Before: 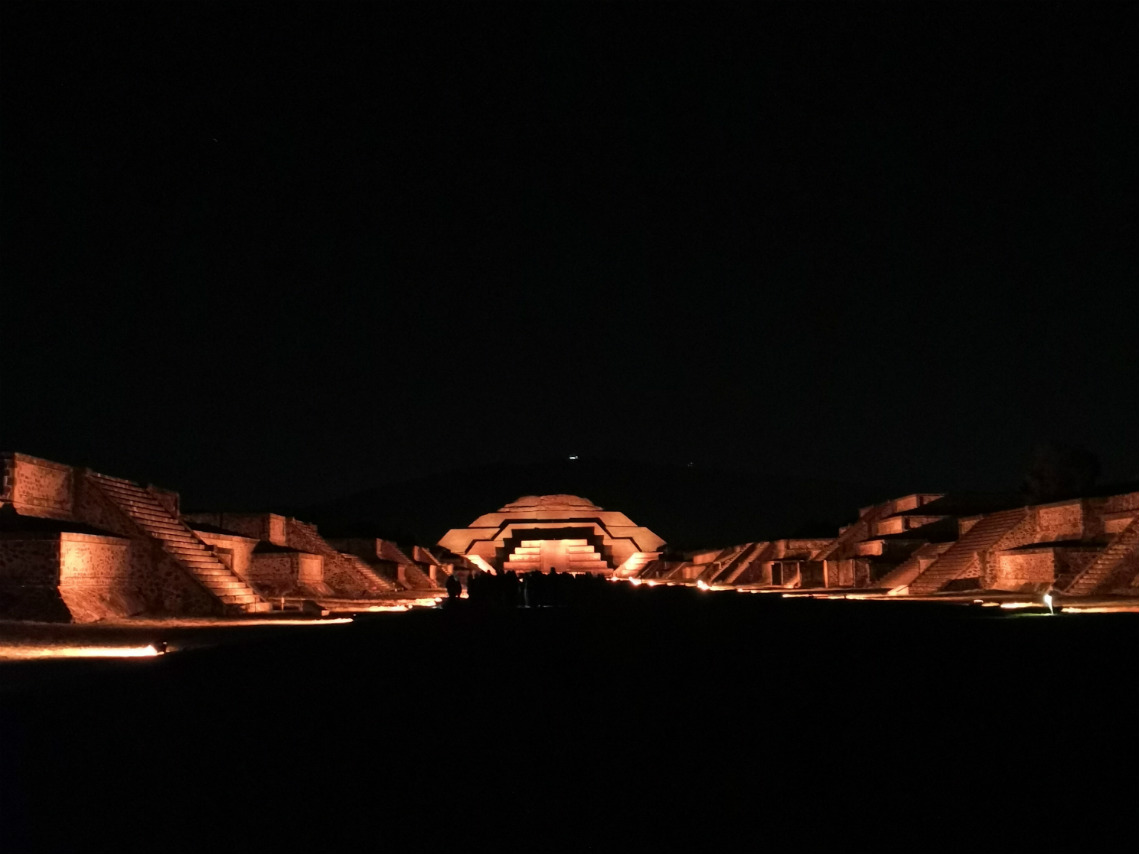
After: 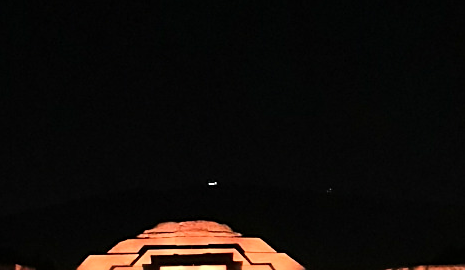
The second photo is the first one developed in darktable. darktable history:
sharpen: on, module defaults
crop: left 31.705%, top 32.173%, right 27.489%, bottom 35.899%
tone equalizer: -7 EV 0.141 EV, -6 EV 0.591 EV, -5 EV 1.14 EV, -4 EV 1.36 EV, -3 EV 1.17 EV, -2 EV 0.6 EV, -1 EV 0.168 EV, edges refinement/feathering 500, mask exposure compensation -1.57 EV, preserve details no
